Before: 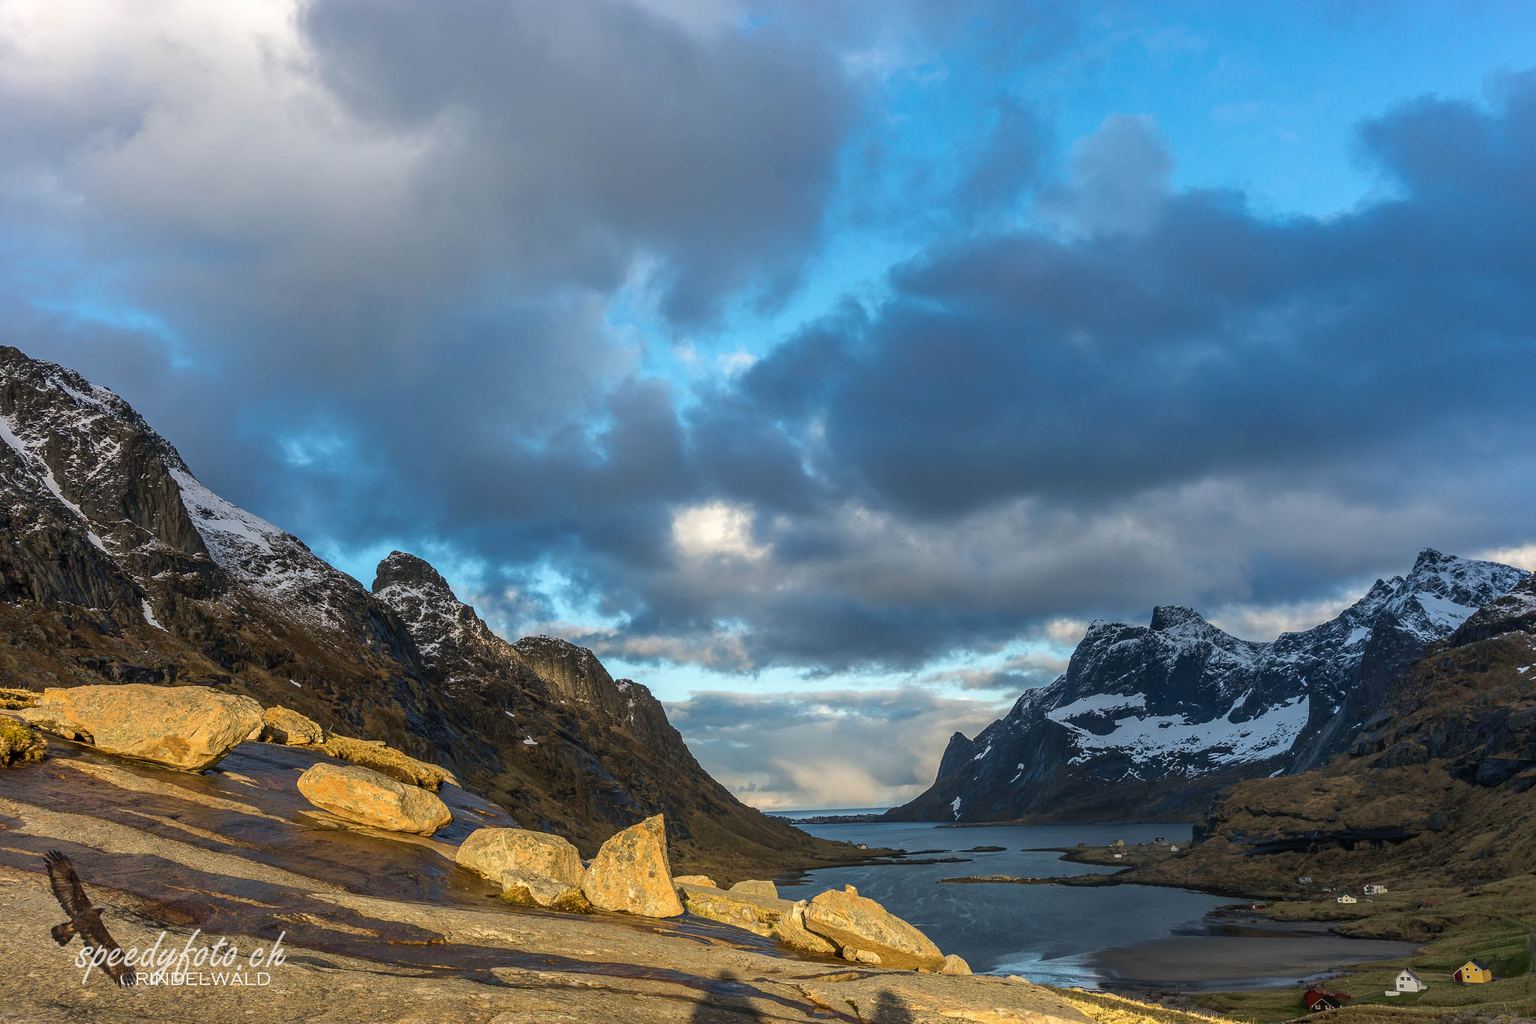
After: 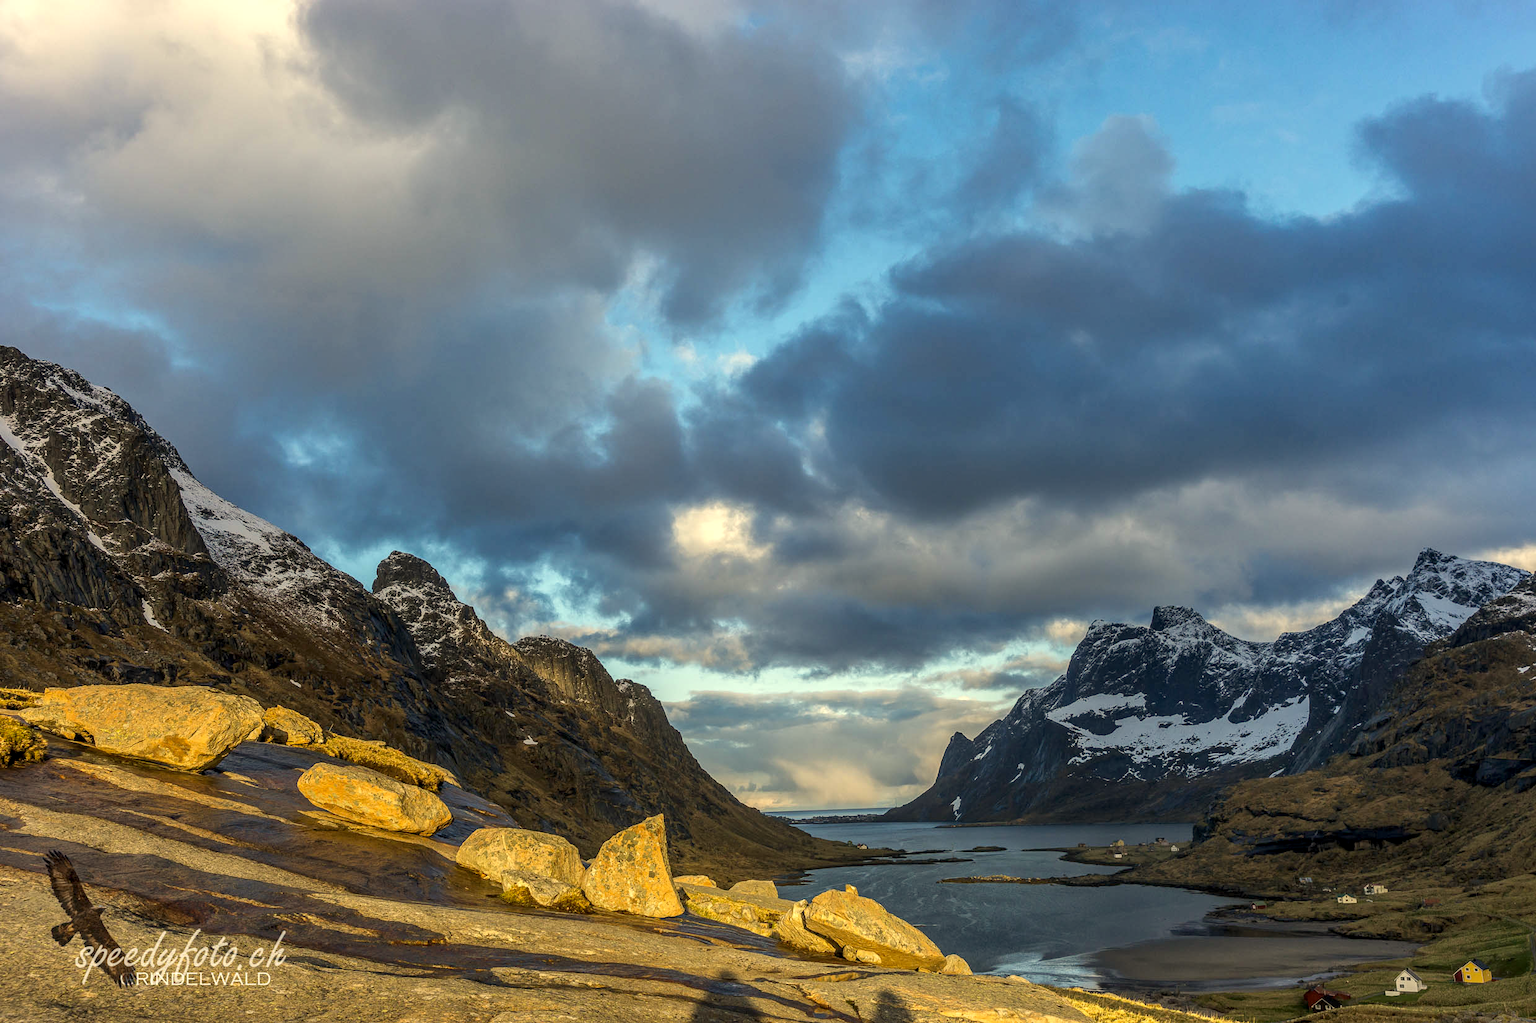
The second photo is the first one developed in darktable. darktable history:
local contrast: on, module defaults
color correction: highlights a* 1.39, highlights b* 17.83
